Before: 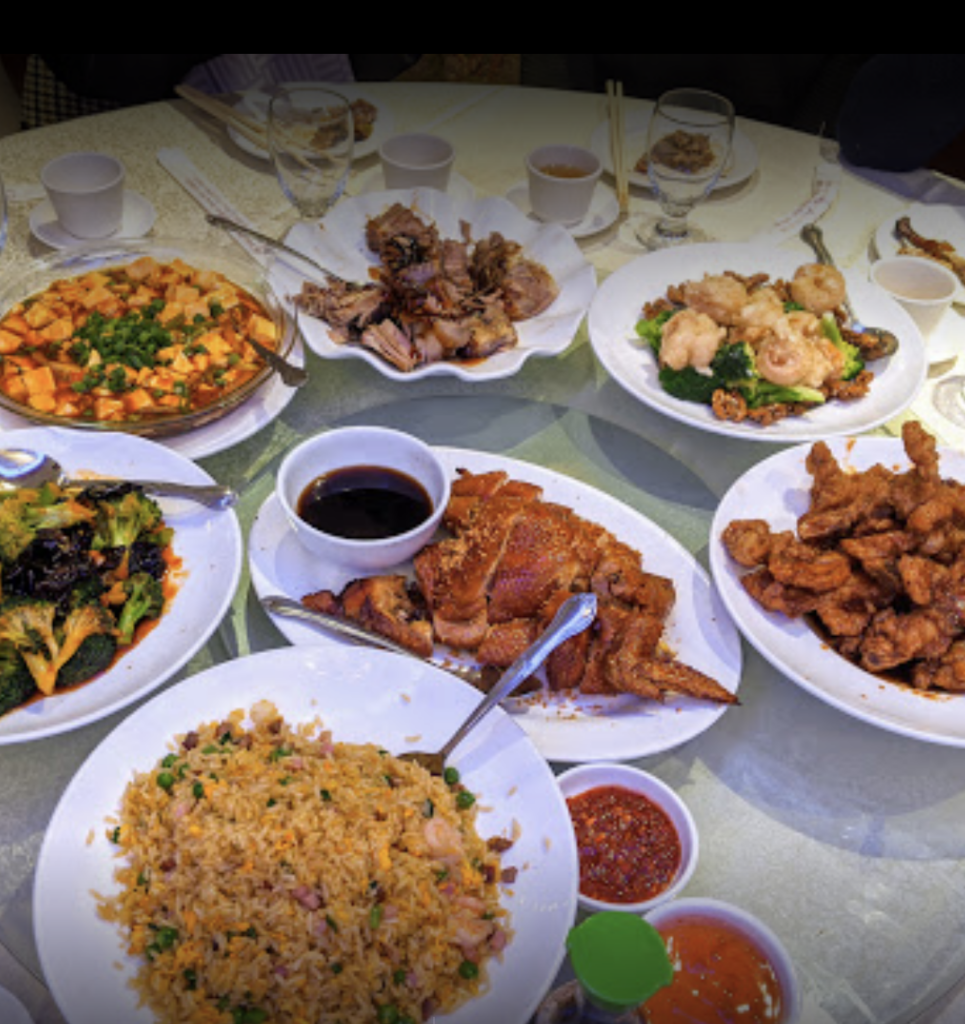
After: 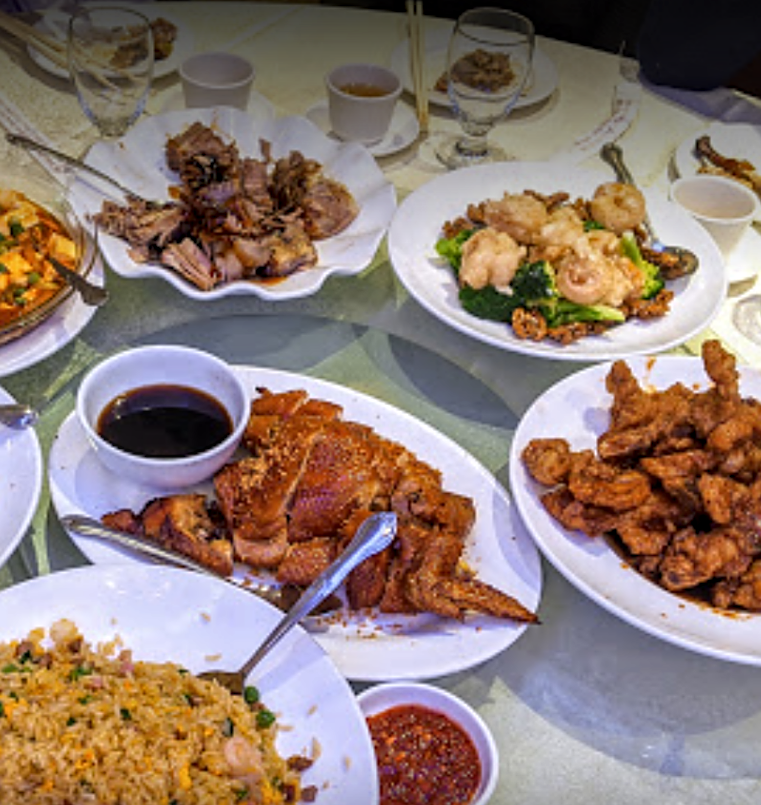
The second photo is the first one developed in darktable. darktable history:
crop and rotate: left 20.74%, top 7.912%, right 0.375%, bottom 13.378%
local contrast: on, module defaults
color balance: output saturation 110%
sharpen: on, module defaults
